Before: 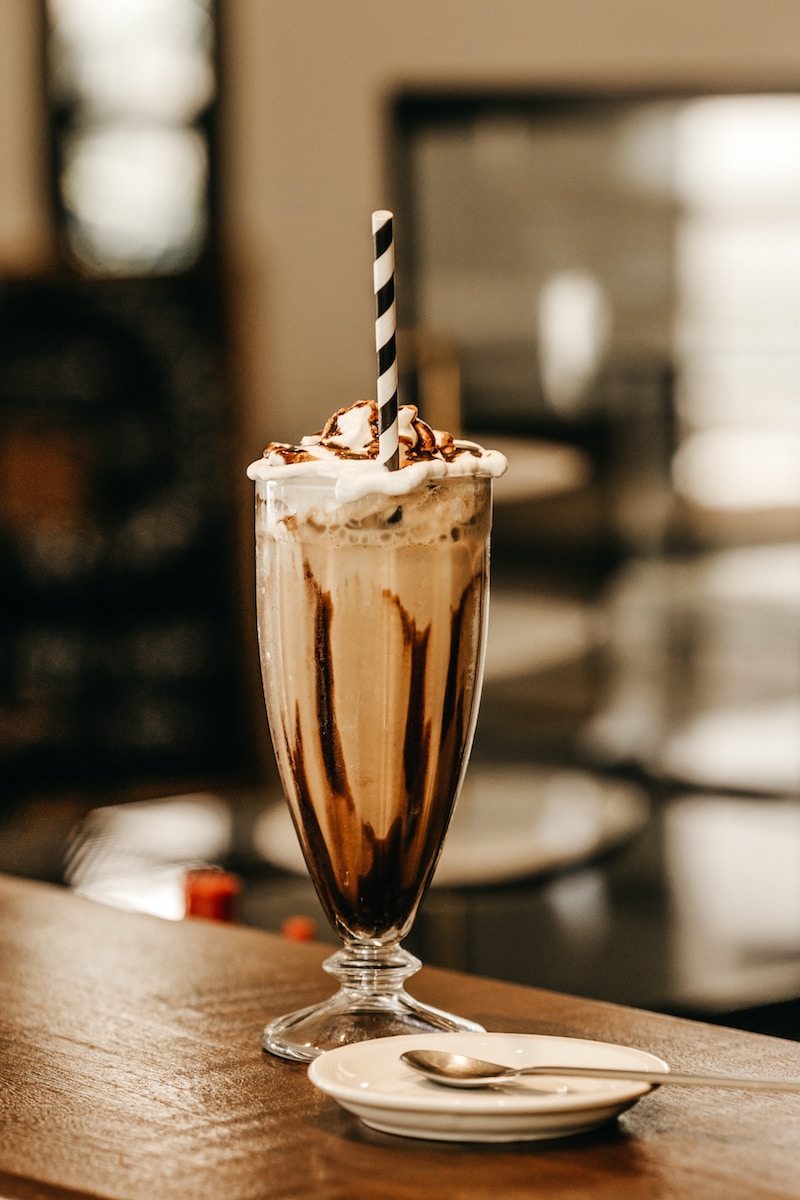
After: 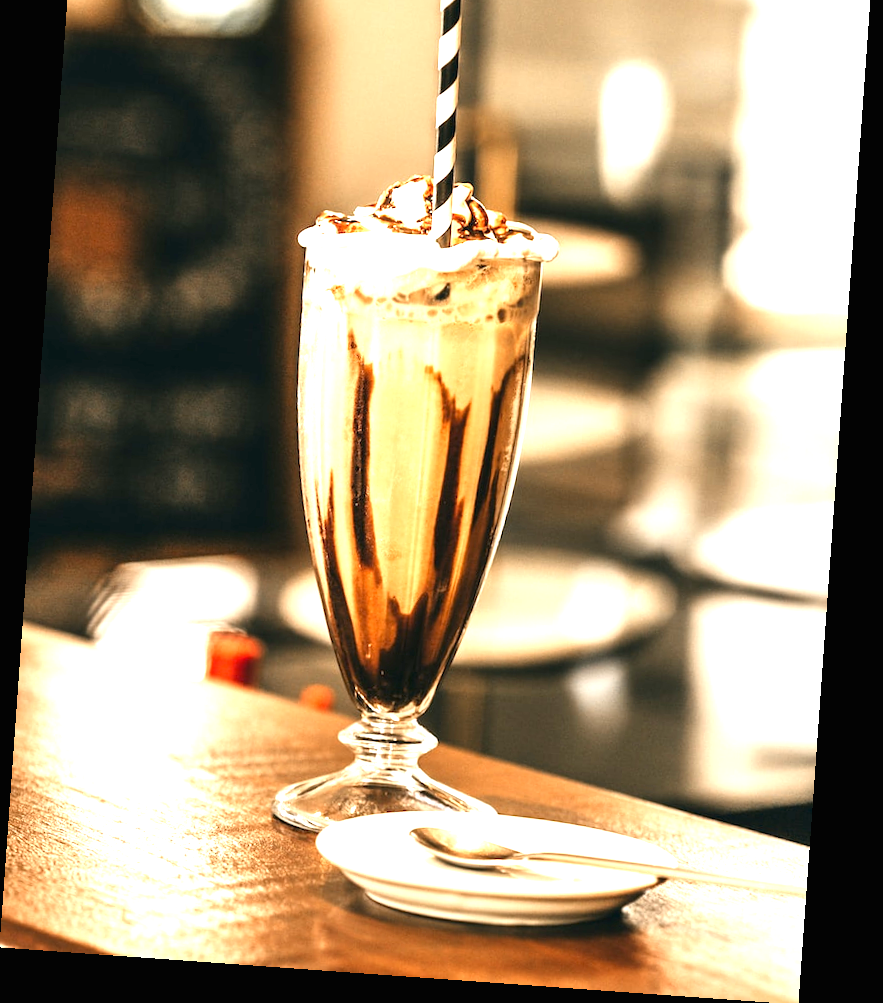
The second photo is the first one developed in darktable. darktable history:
exposure: black level correction 0, exposure 1.741 EV, compensate exposure bias true, compensate highlight preservation false
crop and rotate: top 19.998%
rotate and perspective: rotation 4.1°, automatic cropping off
